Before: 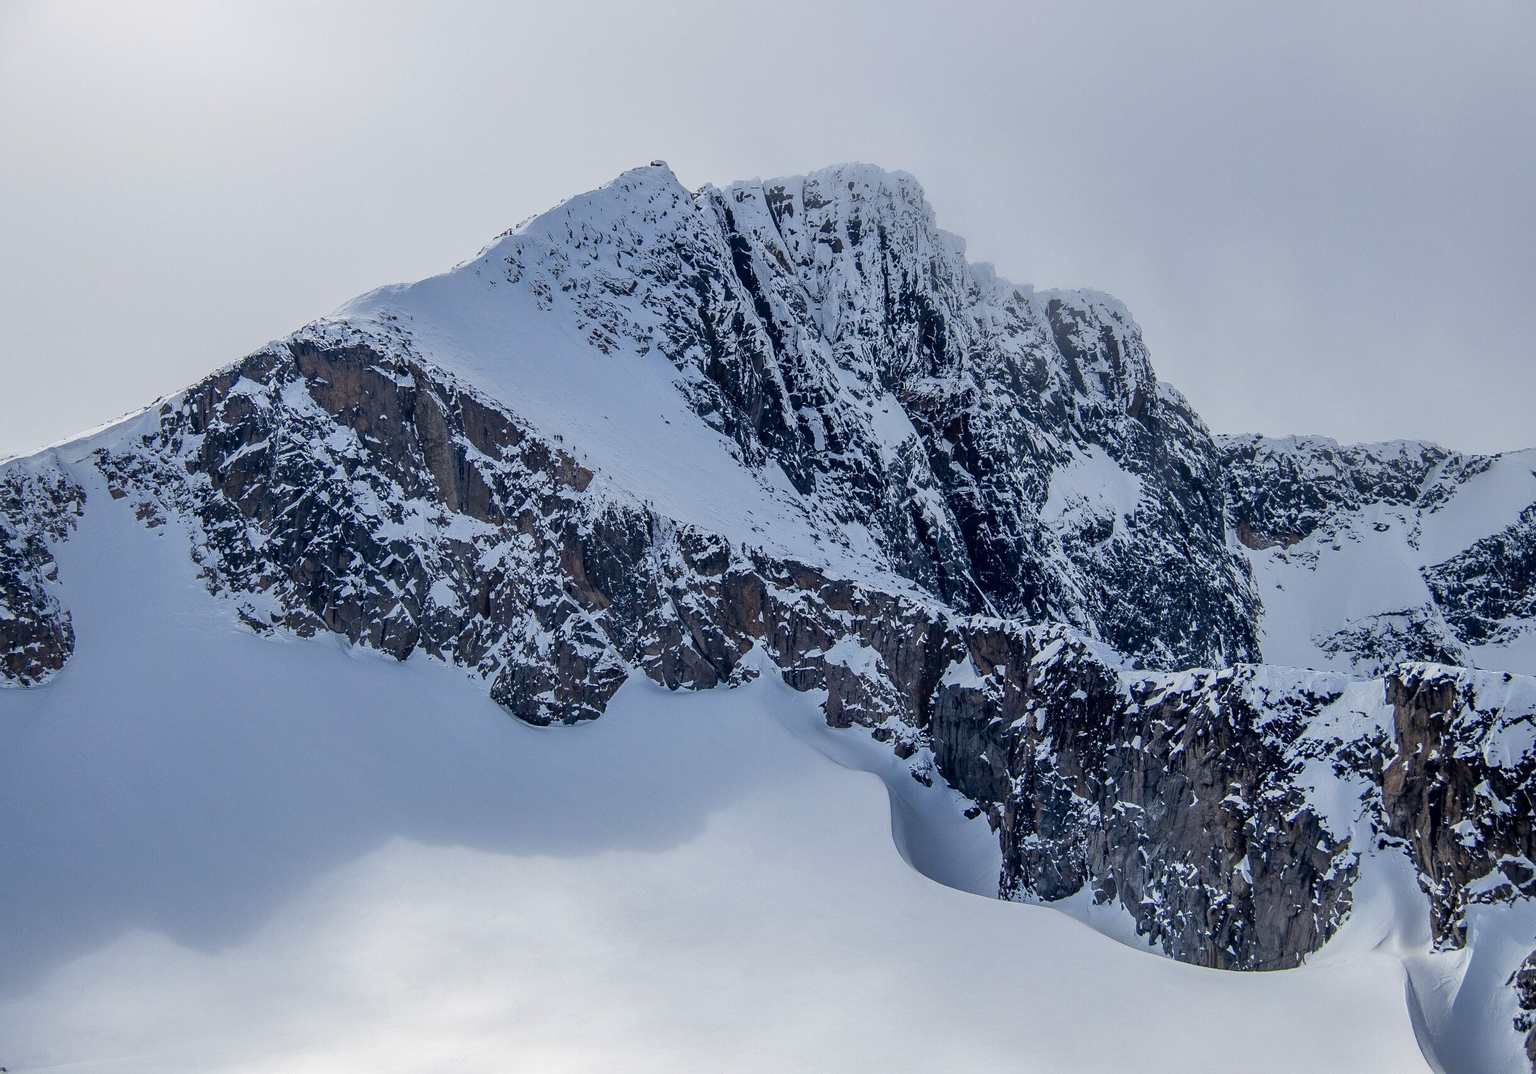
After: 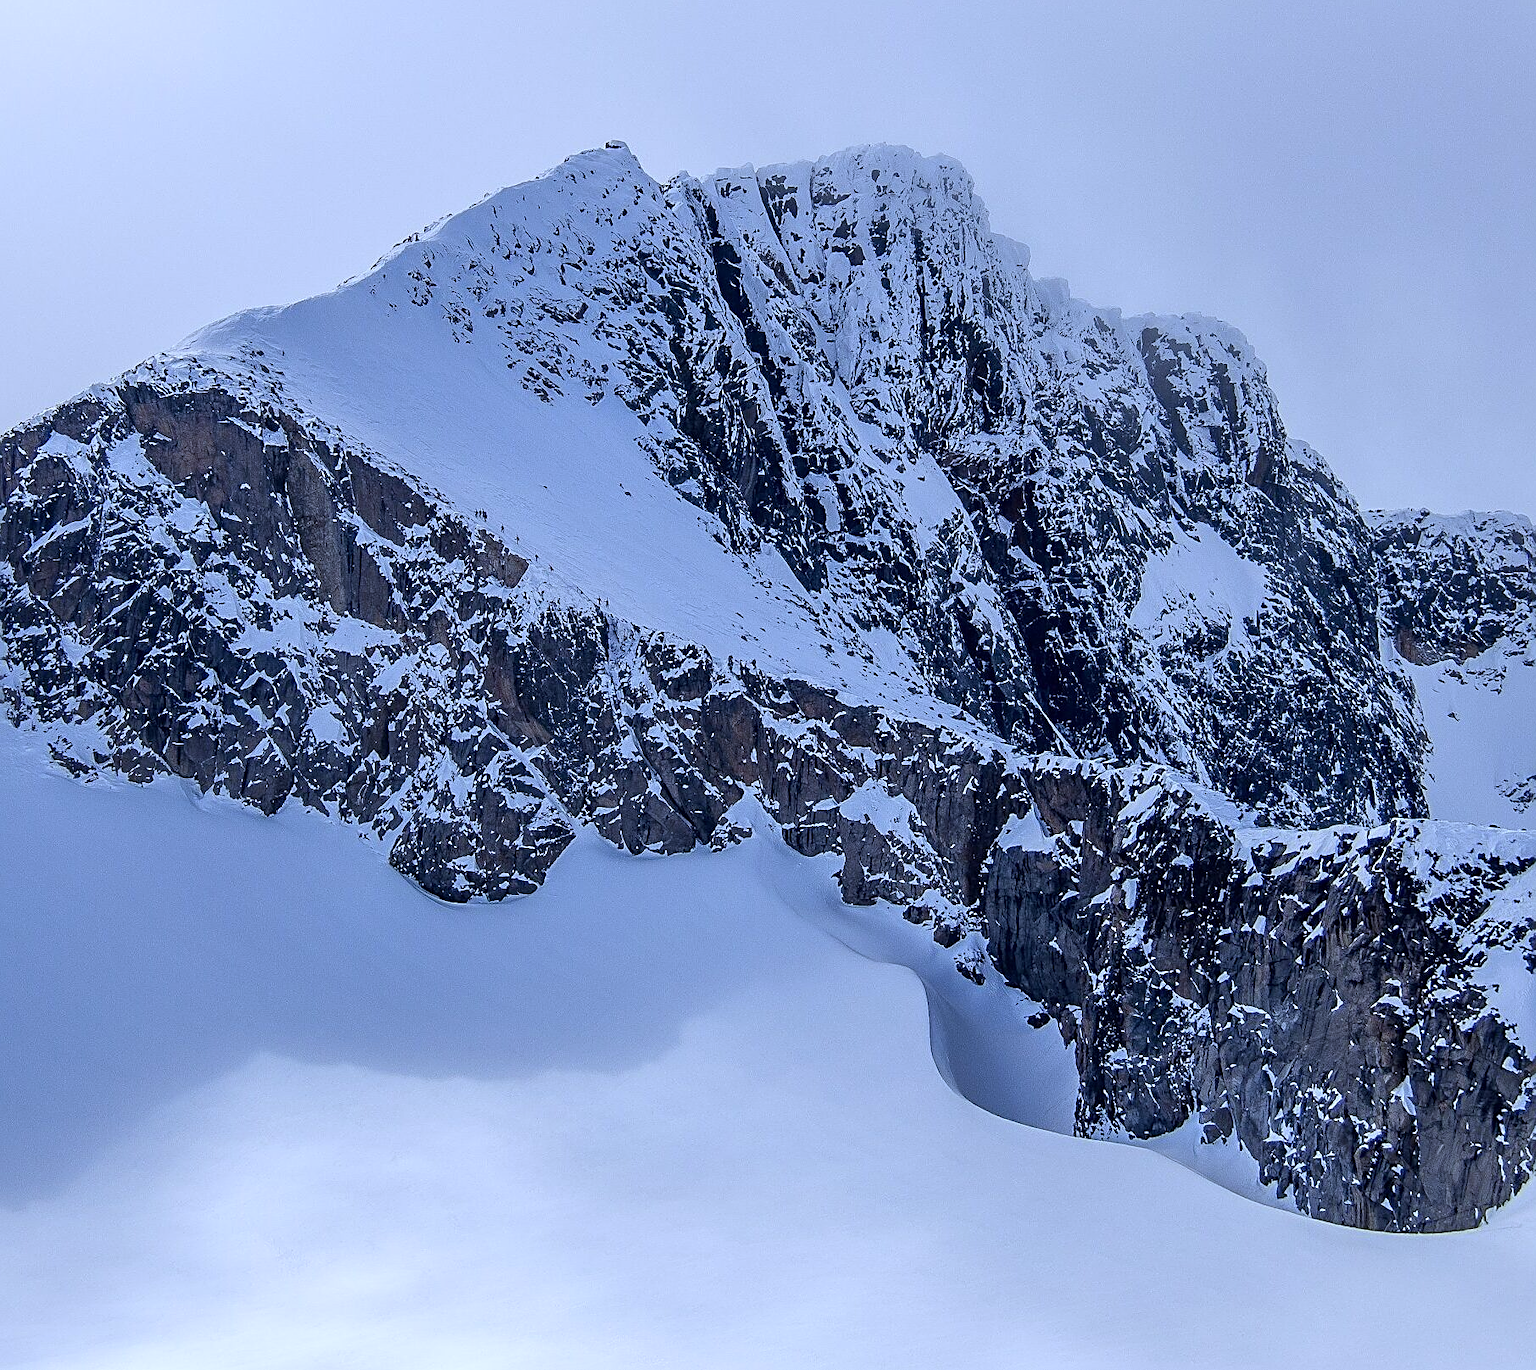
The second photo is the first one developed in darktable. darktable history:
crop and rotate: left 13.15%, top 5.251%, right 12.609%
sharpen: amount 0.575
white balance: red 0.948, green 1.02, blue 1.176
